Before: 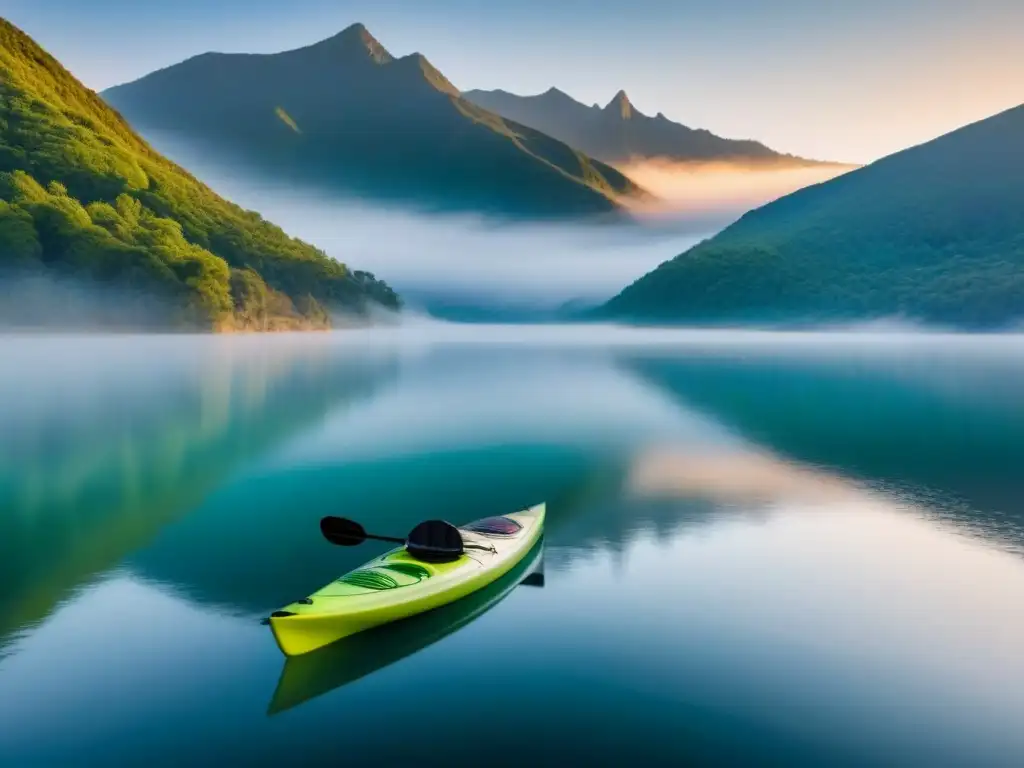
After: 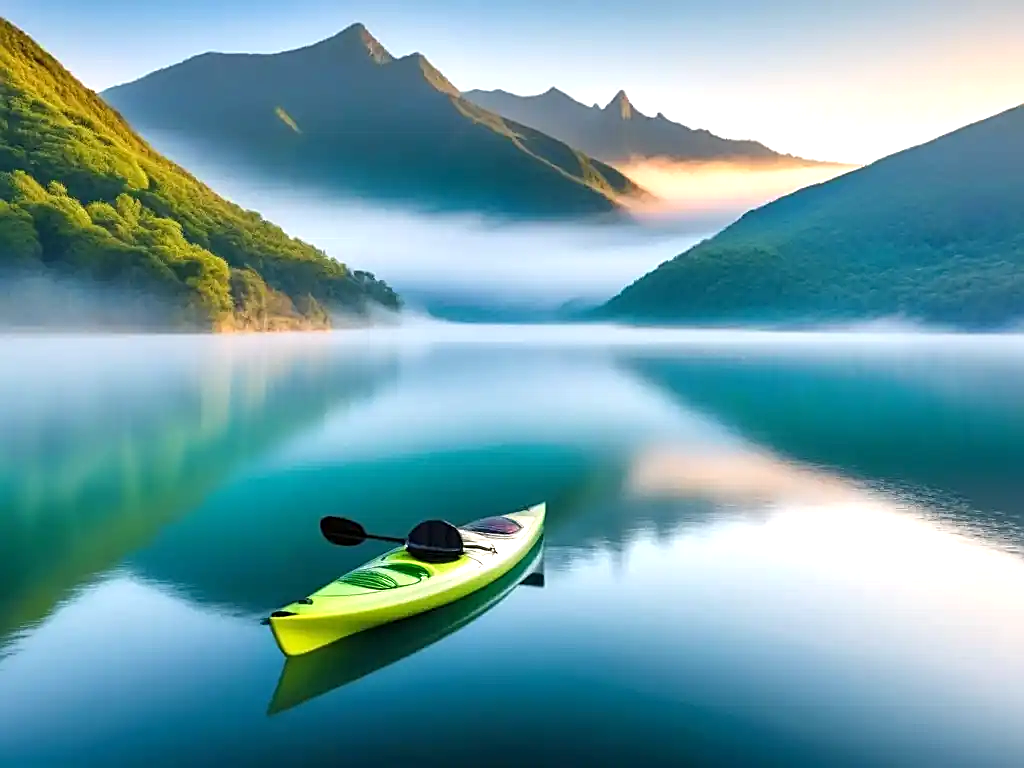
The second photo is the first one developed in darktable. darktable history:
sharpen: amount 0.6
exposure: exposure 0.6 EV, compensate highlight preservation false
